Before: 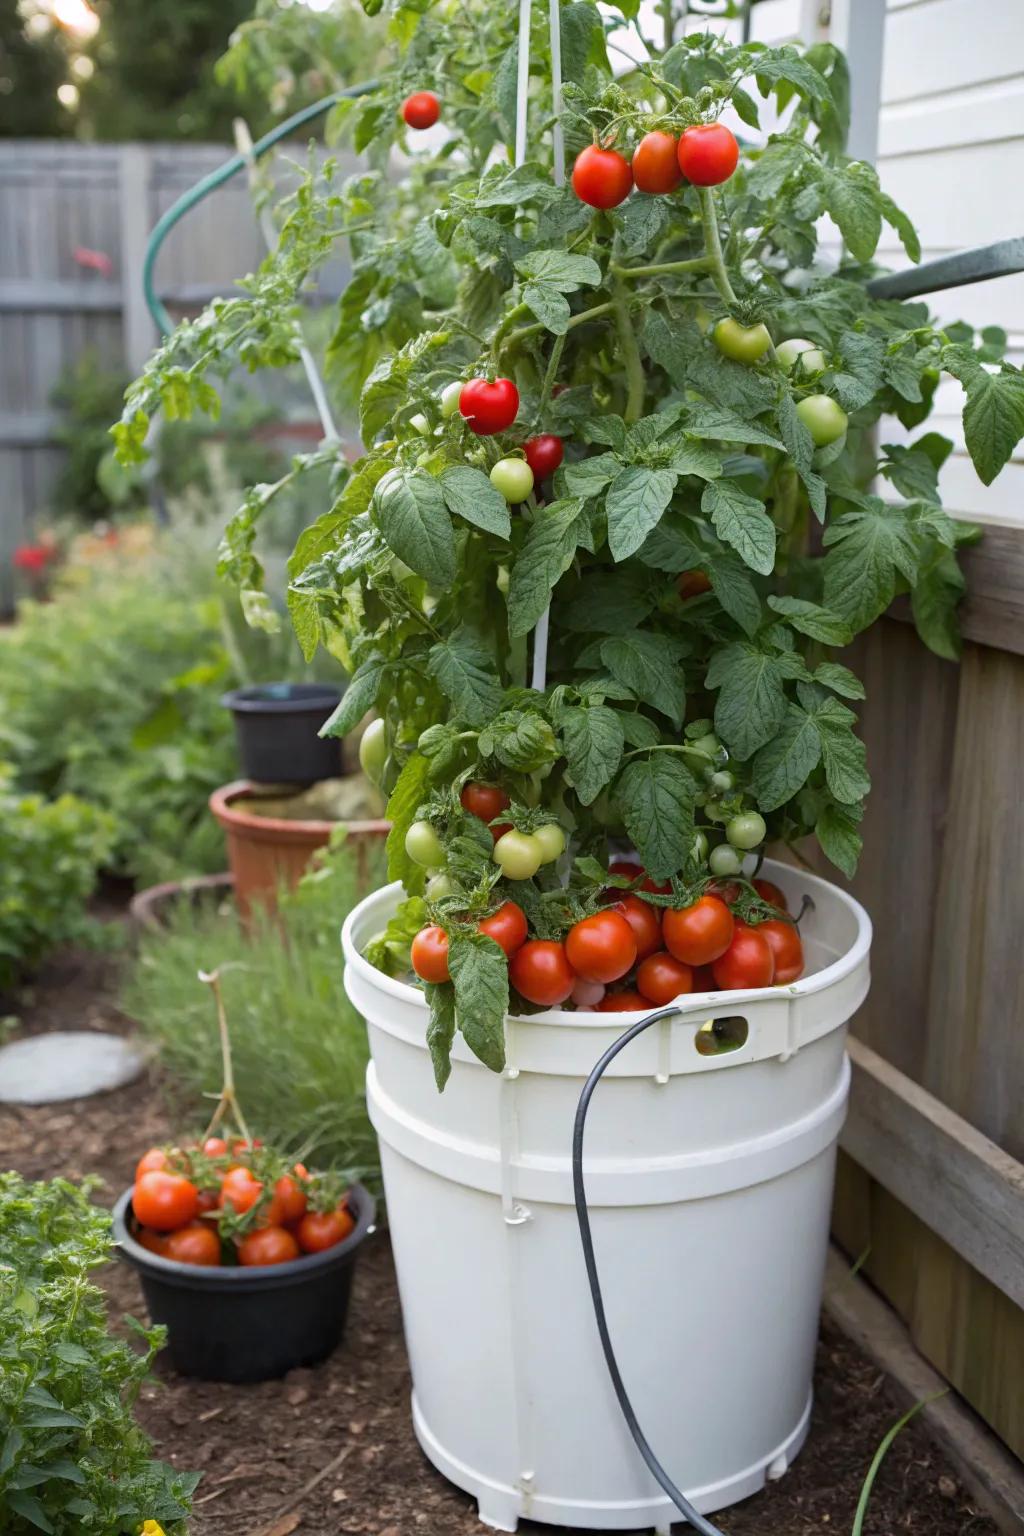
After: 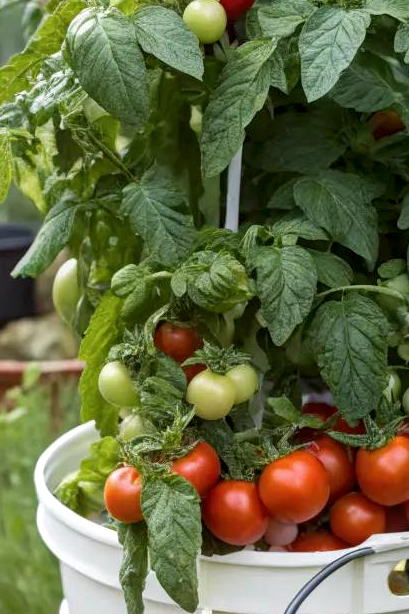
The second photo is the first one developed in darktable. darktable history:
local contrast: detail 130%
sharpen: radius 2.883, amount 0.868, threshold 47.523
crop: left 30%, top 30%, right 30%, bottom 30%
